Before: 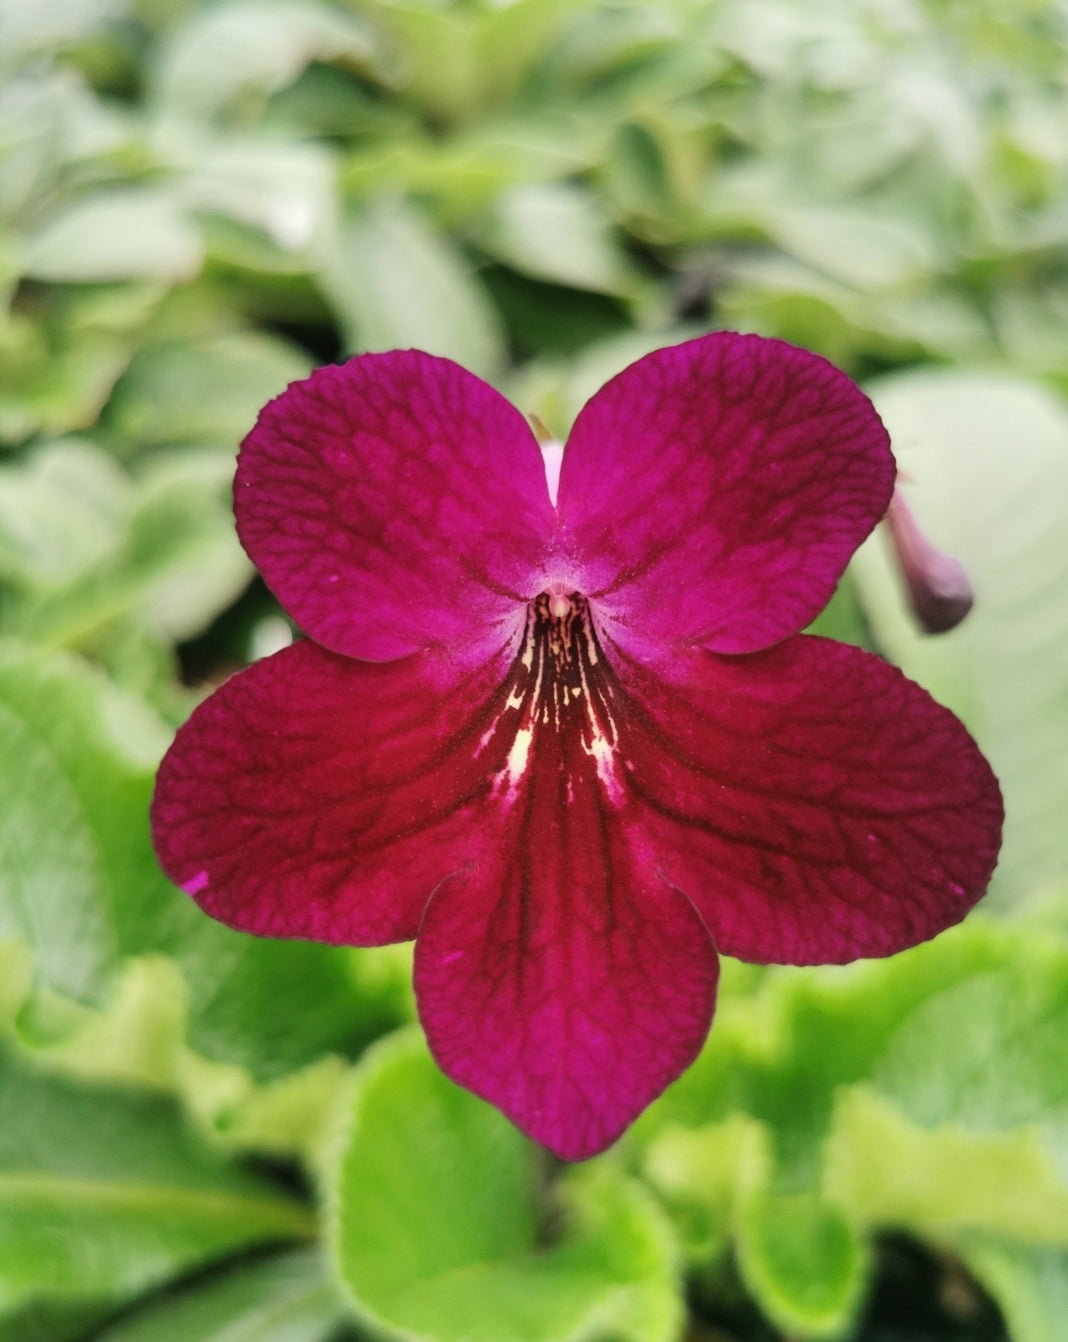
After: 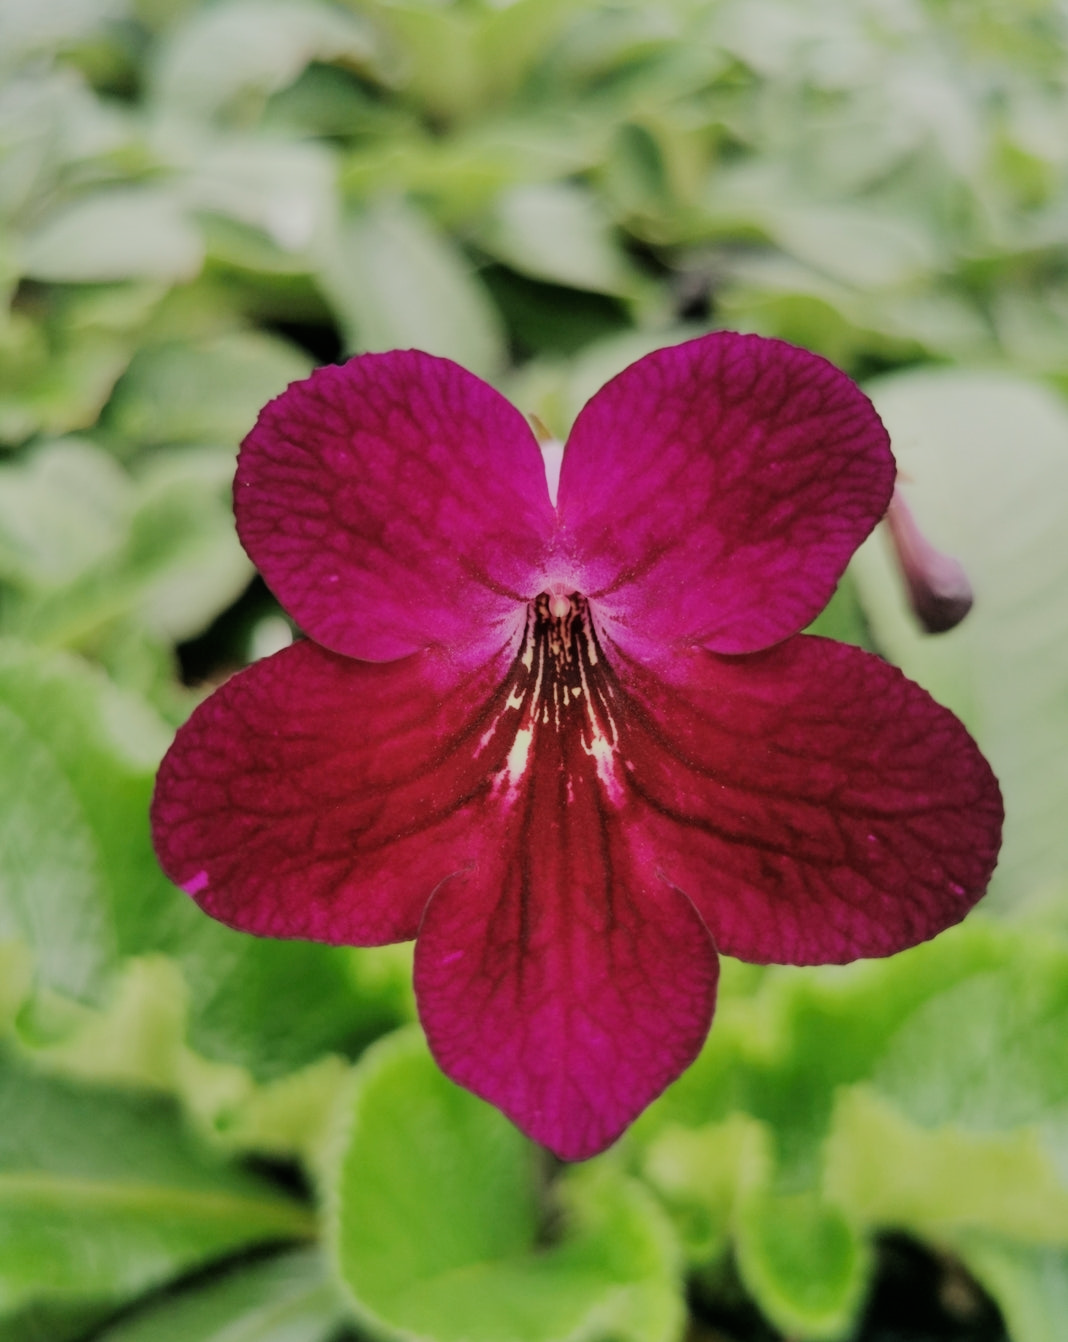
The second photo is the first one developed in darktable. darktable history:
shadows and highlights: shadows 30.86, highlights 0, soften with gaussian
filmic rgb: black relative exposure -7.65 EV, white relative exposure 4.56 EV, hardness 3.61
exposure: exposure -0.153 EV, compensate highlight preservation false
